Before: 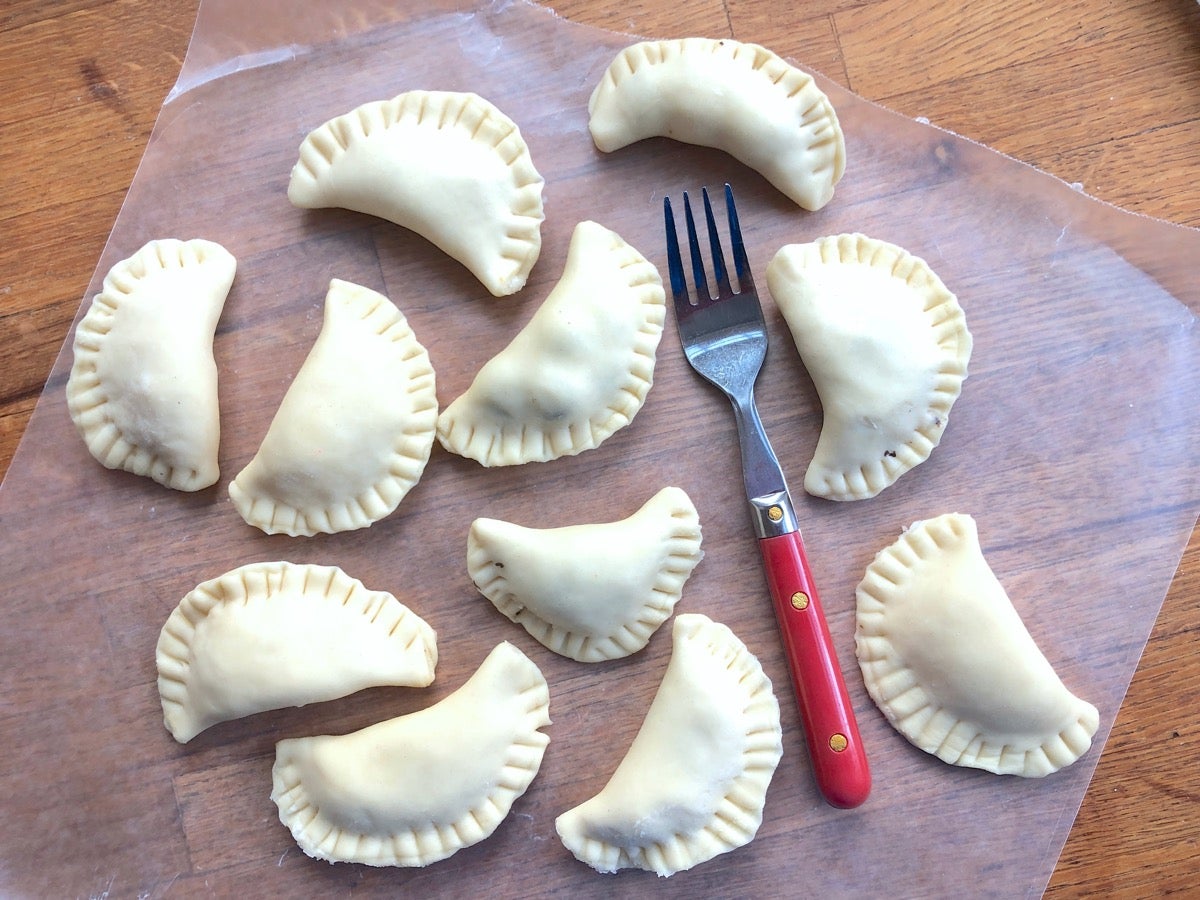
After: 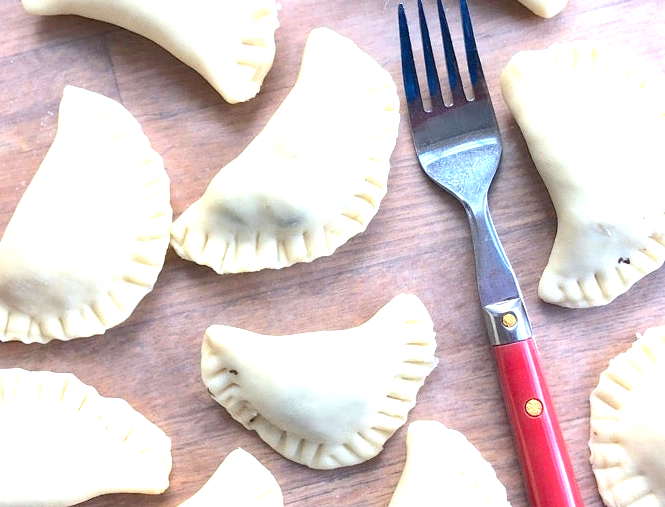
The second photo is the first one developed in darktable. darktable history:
exposure: exposure 0.942 EV, compensate highlight preservation false
crop and rotate: left 22.239%, top 21.498%, right 22.341%, bottom 22.097%
